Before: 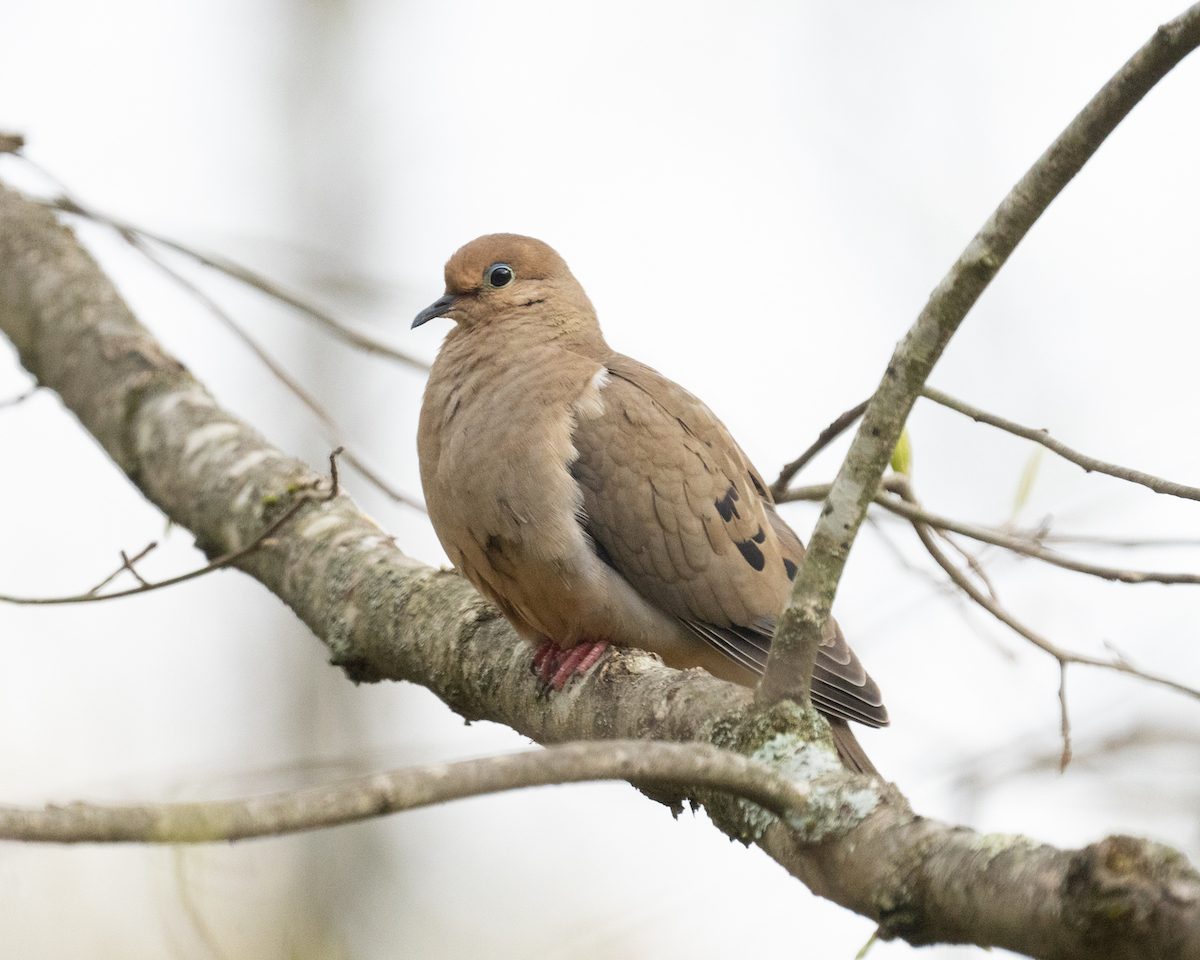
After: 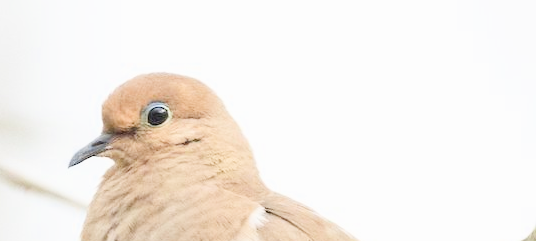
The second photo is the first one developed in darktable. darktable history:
filmic rgb: black relative exposure -7.65 EV, white relative exposure 4.56 EV, hardness 3.61
exposure: black level correction 0, exposure 1.741 EV, compensate exposure bias true, compensate highlight preservation false
crop: left 28.64%, top 16.832%, right 26.637%, bottom 58.055%
